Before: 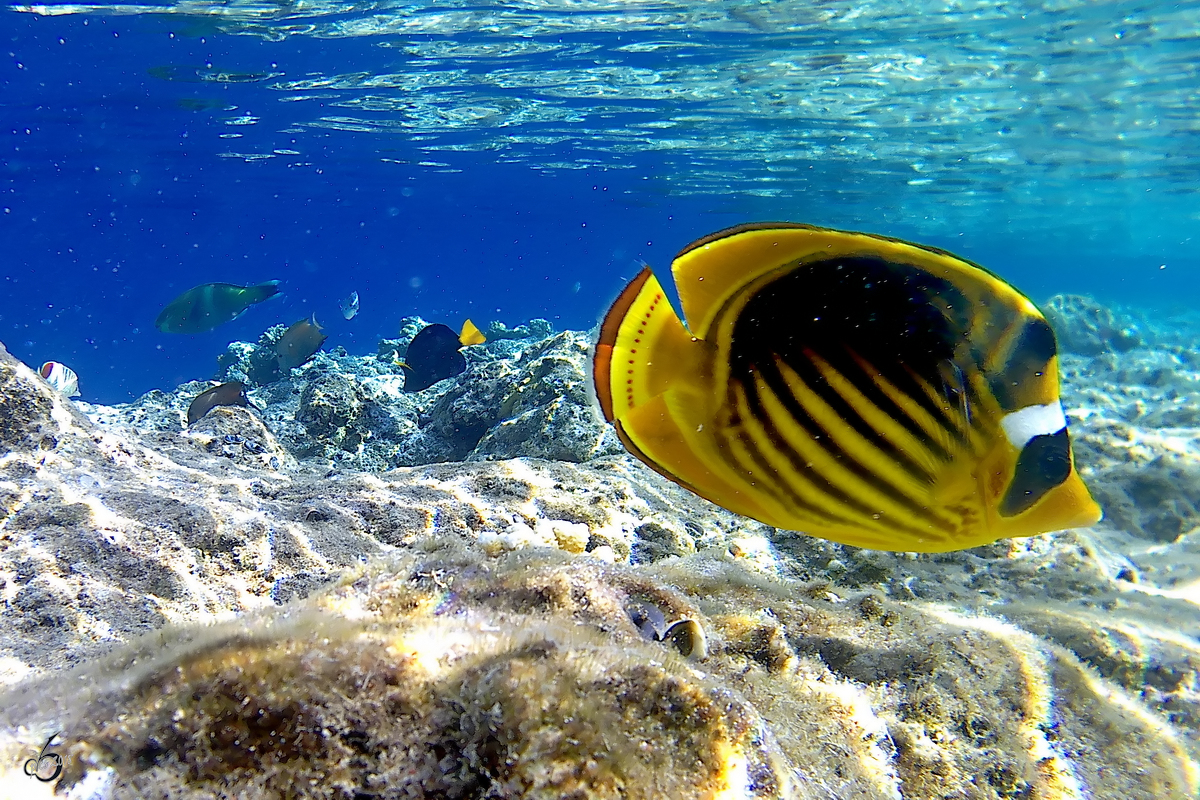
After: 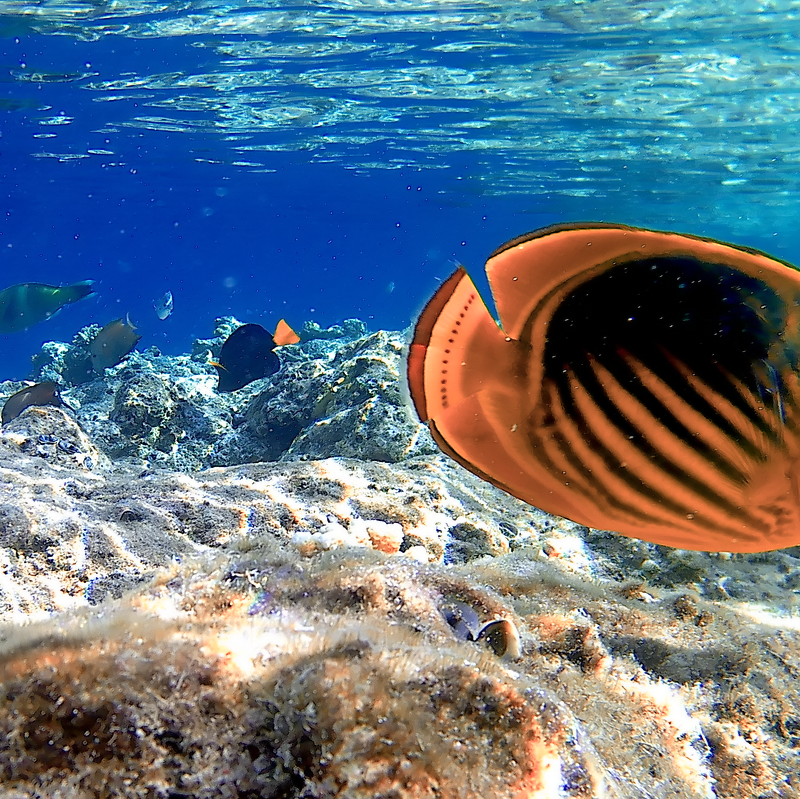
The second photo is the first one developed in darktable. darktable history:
crop and rotate: left 15.528%, right 17.777%
color zones: curves: ch2 [(0, 0.5) (0.084, 0.497) (0.323, 0.335) (0.4, 0.497) (1, 0.5)]
